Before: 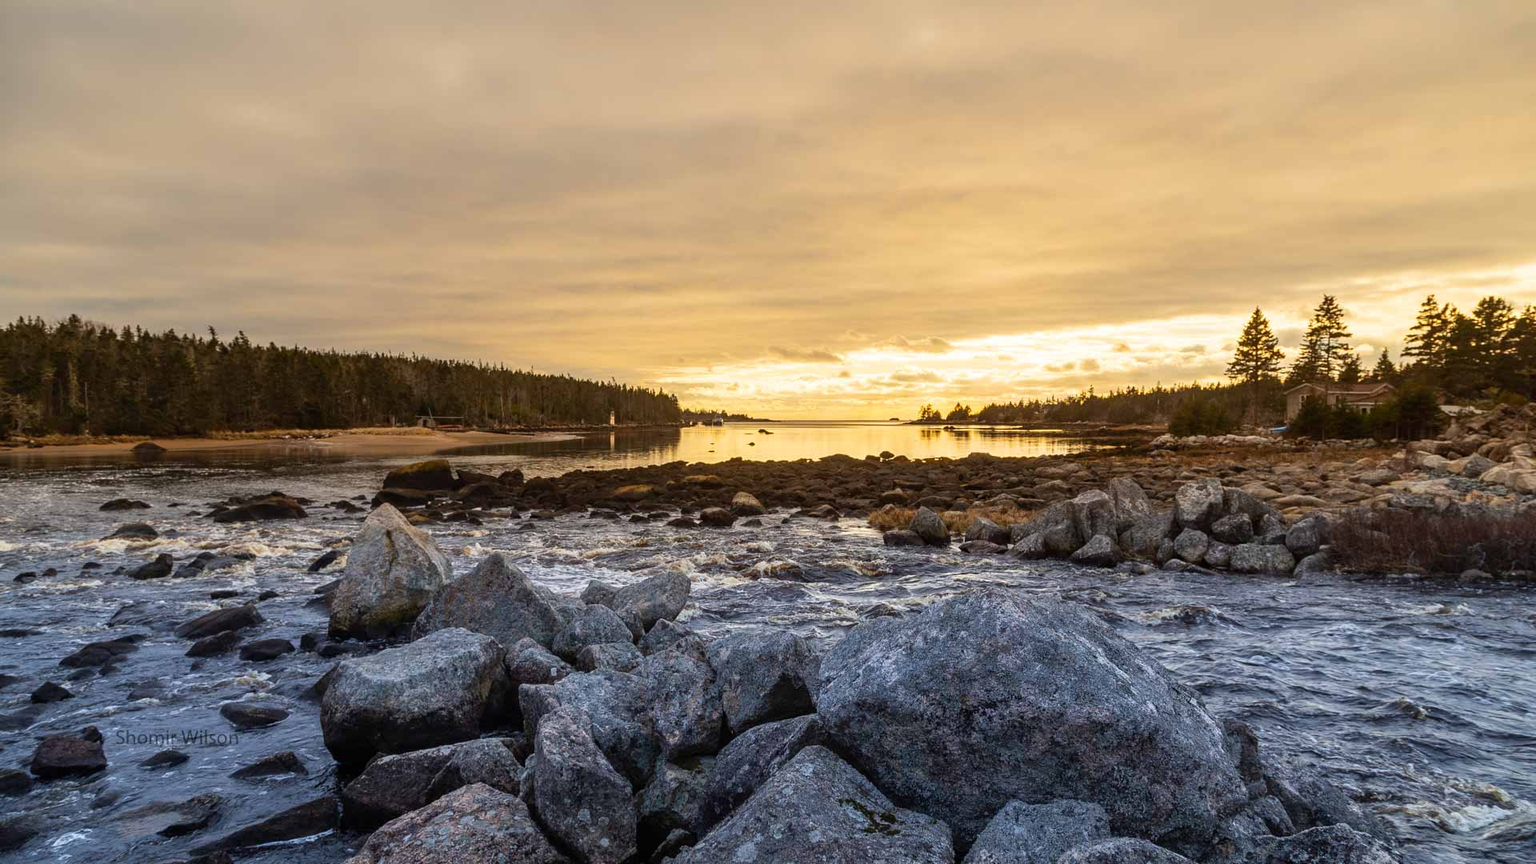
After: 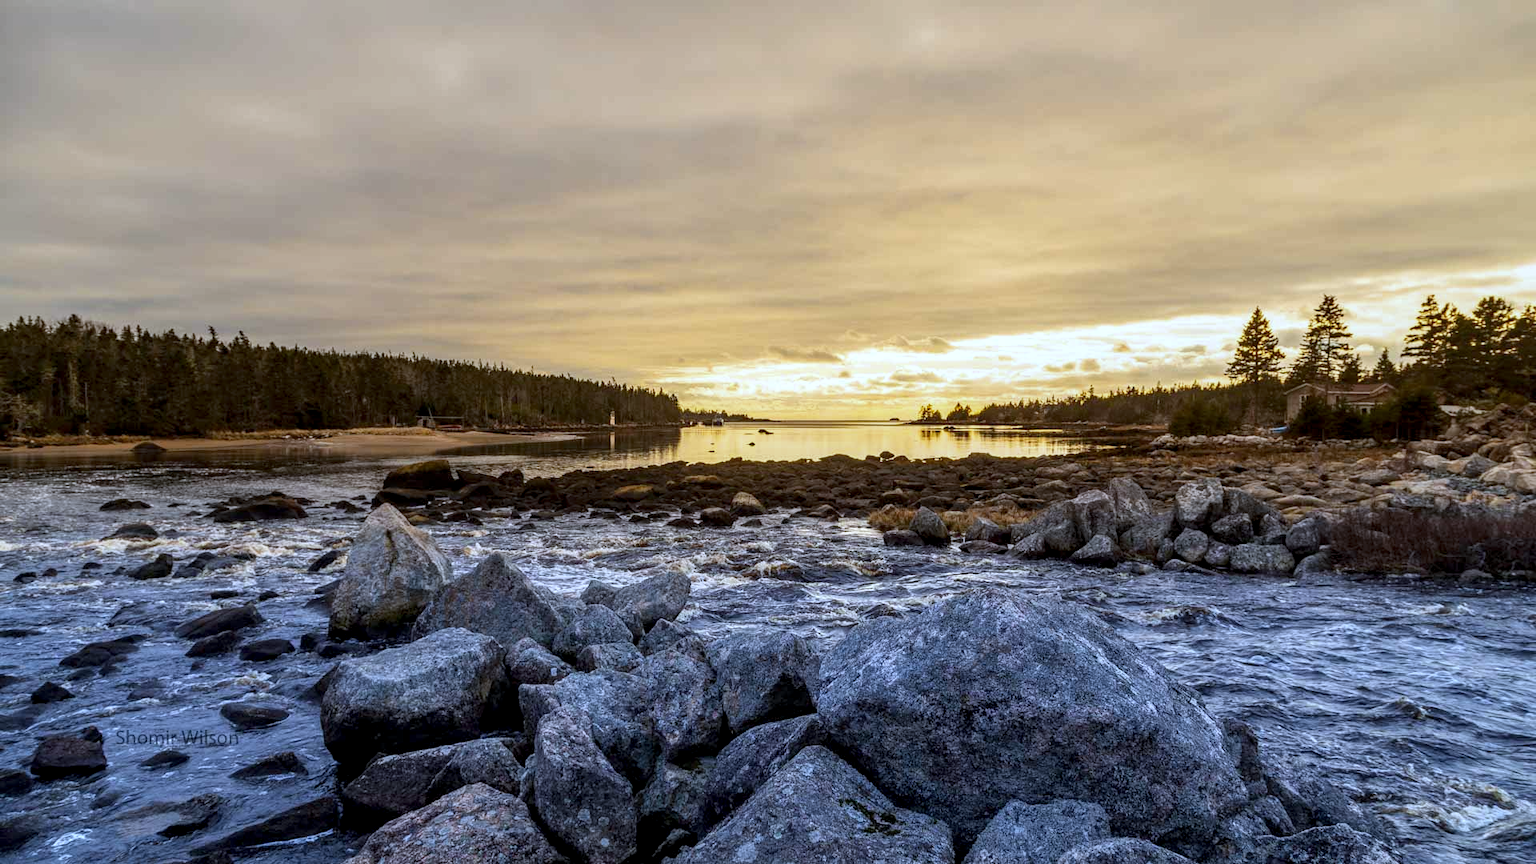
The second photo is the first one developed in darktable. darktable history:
local contrast: shadows 94%
white balance: red 0.926, green 1.003, blue 1.133
